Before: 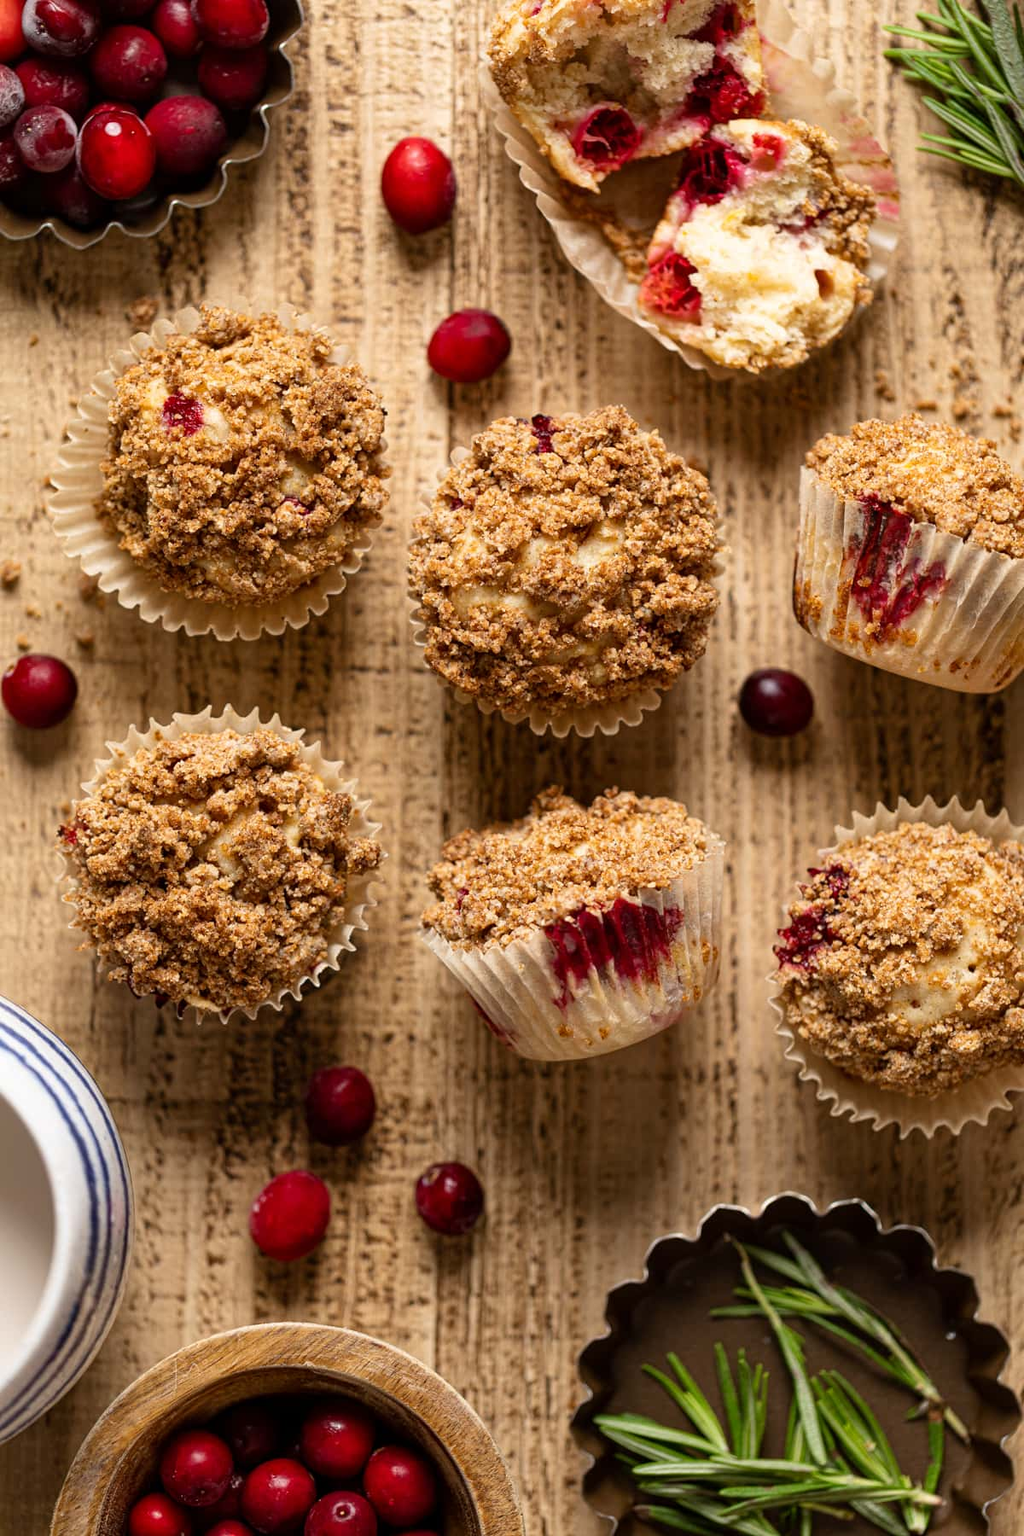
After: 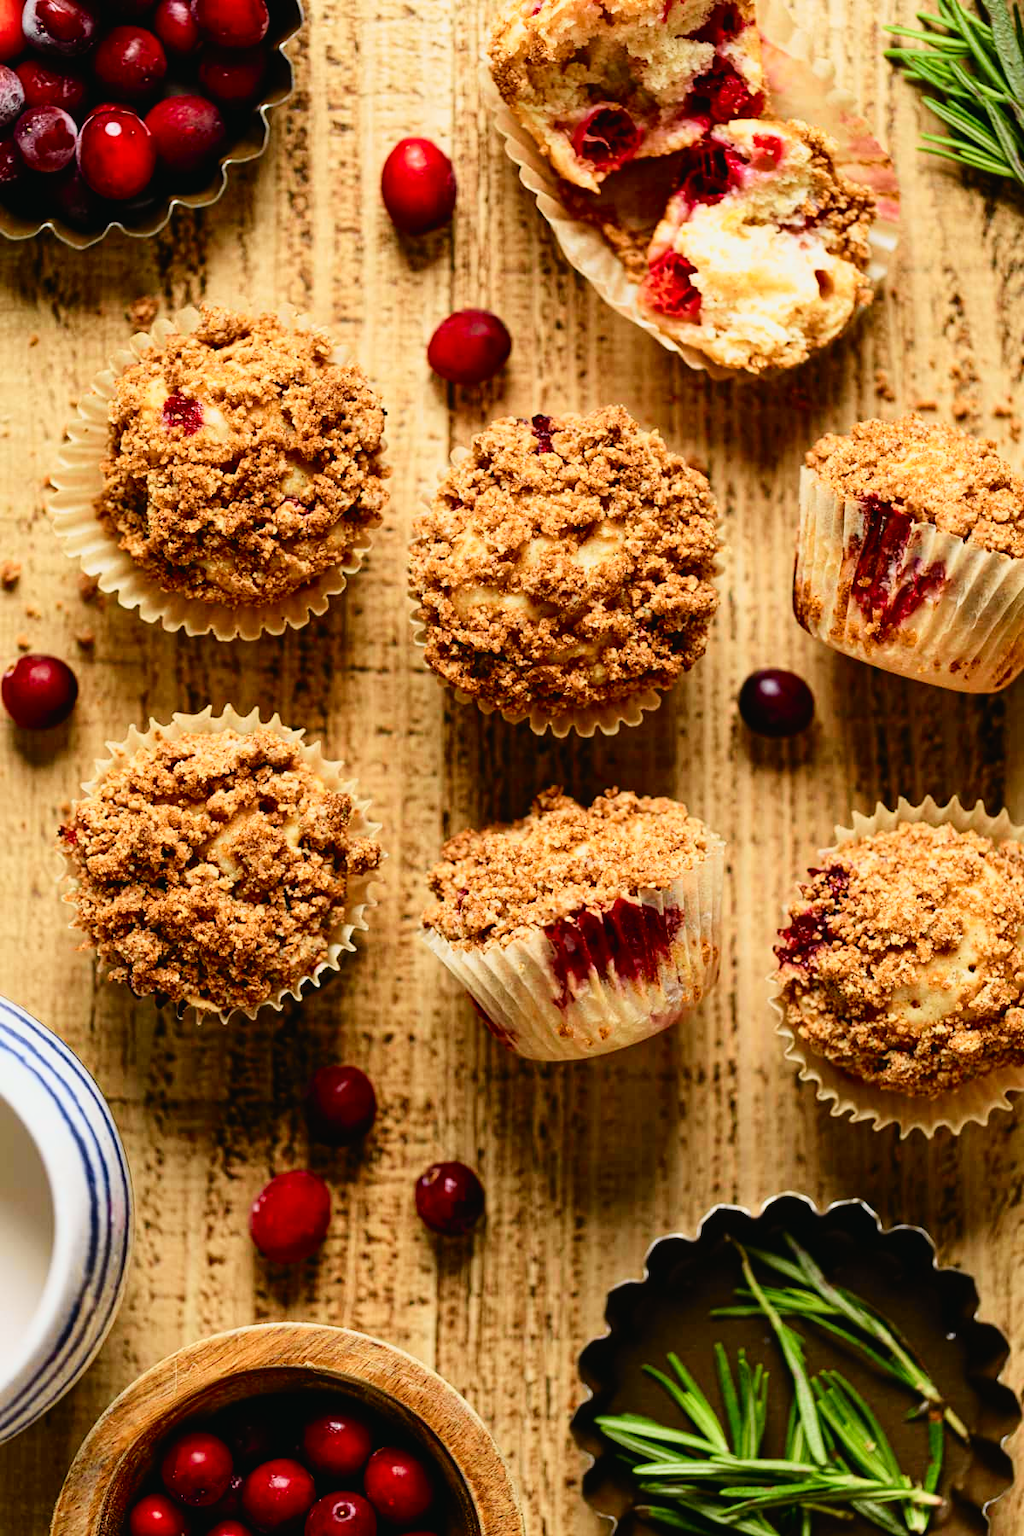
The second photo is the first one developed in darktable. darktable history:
tone curve: curves: ch0 [(0, 0.018) (0.162, 0.128) (0.434, 0.478) (0.667, 0.785) (0.819, 0.943) (1, 0.991)]; ch1 [(0, 0) (0.402, 0.36) (0.476, 0.449) (0.506, 0.505) (0.523, 0.518) (0.579, 0.626) (0.641, 0.668) (0.693, 0.745) (0.861, 0.934) (1, 1)]; ch2 [(0, 0) (0.424, 0.388) (0.483, 0.472) (0.503, 0.505) (0.521, 0.519) (0.547, 0.581) (0.582, 0.648) (0.699, 0.759) (0.997, 0.858)], color space Lab, independent channels, preserve colors none
filmic rgb: black relative exposure -7.65 EV, white relative exposure 4.56 EV, hardness 3.61, iterations of high-quality reconstruction 0
